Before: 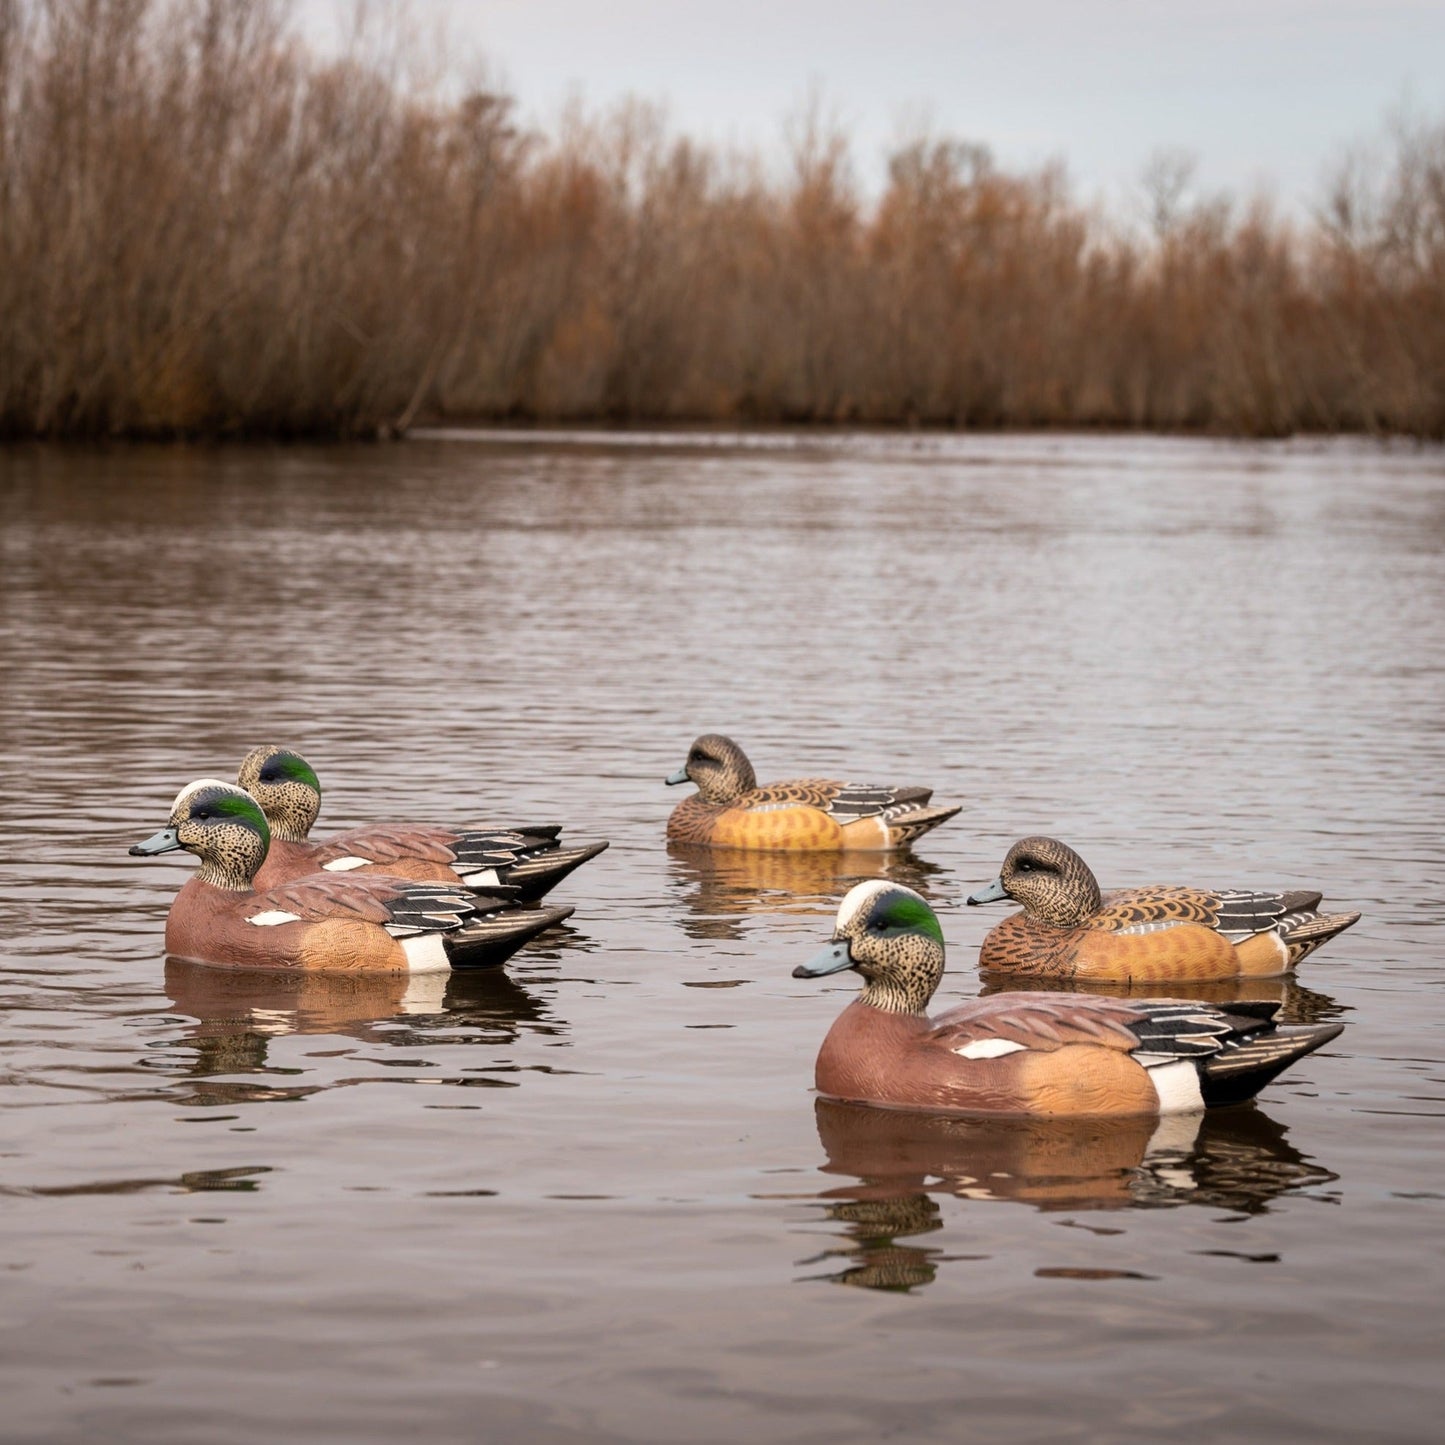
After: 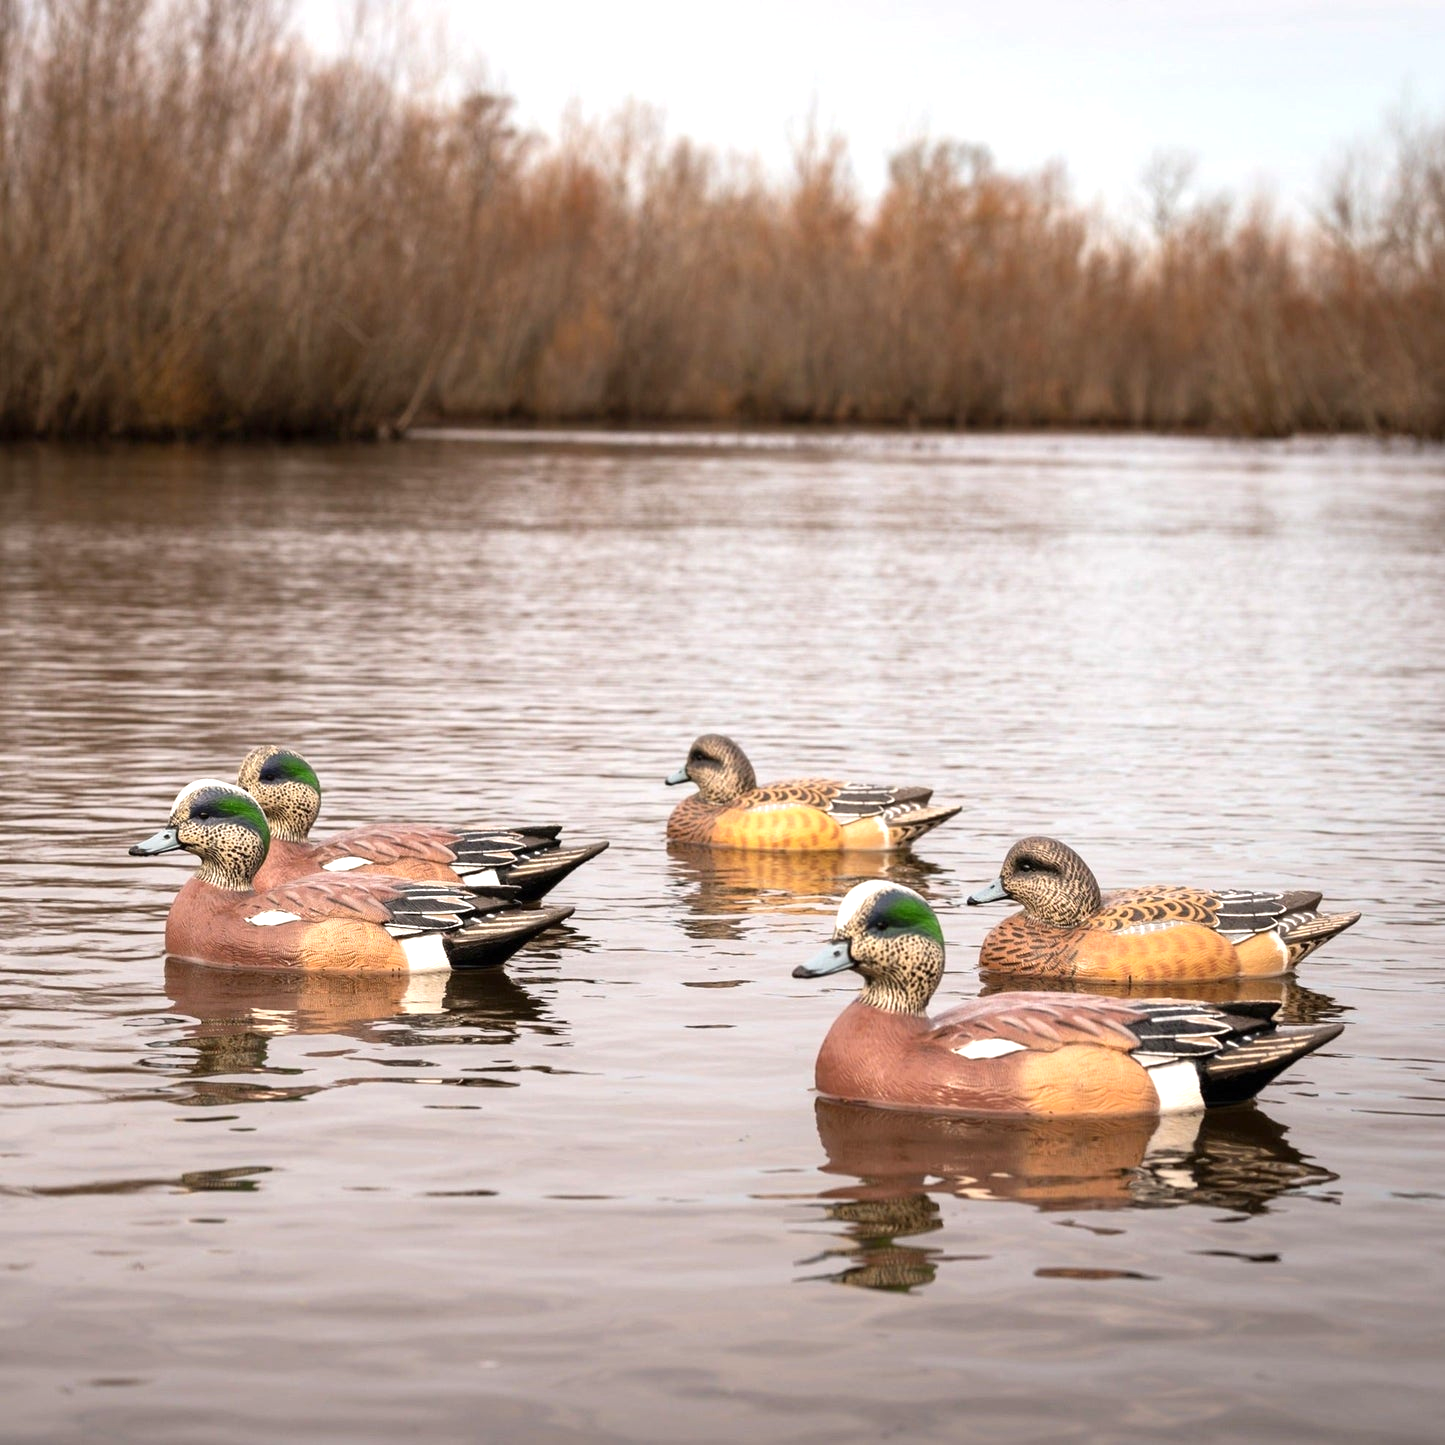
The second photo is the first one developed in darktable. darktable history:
exposure: black level correction 0, exposure 0.6 EV, compensate exposure bias true, compensate highlight preservation false
